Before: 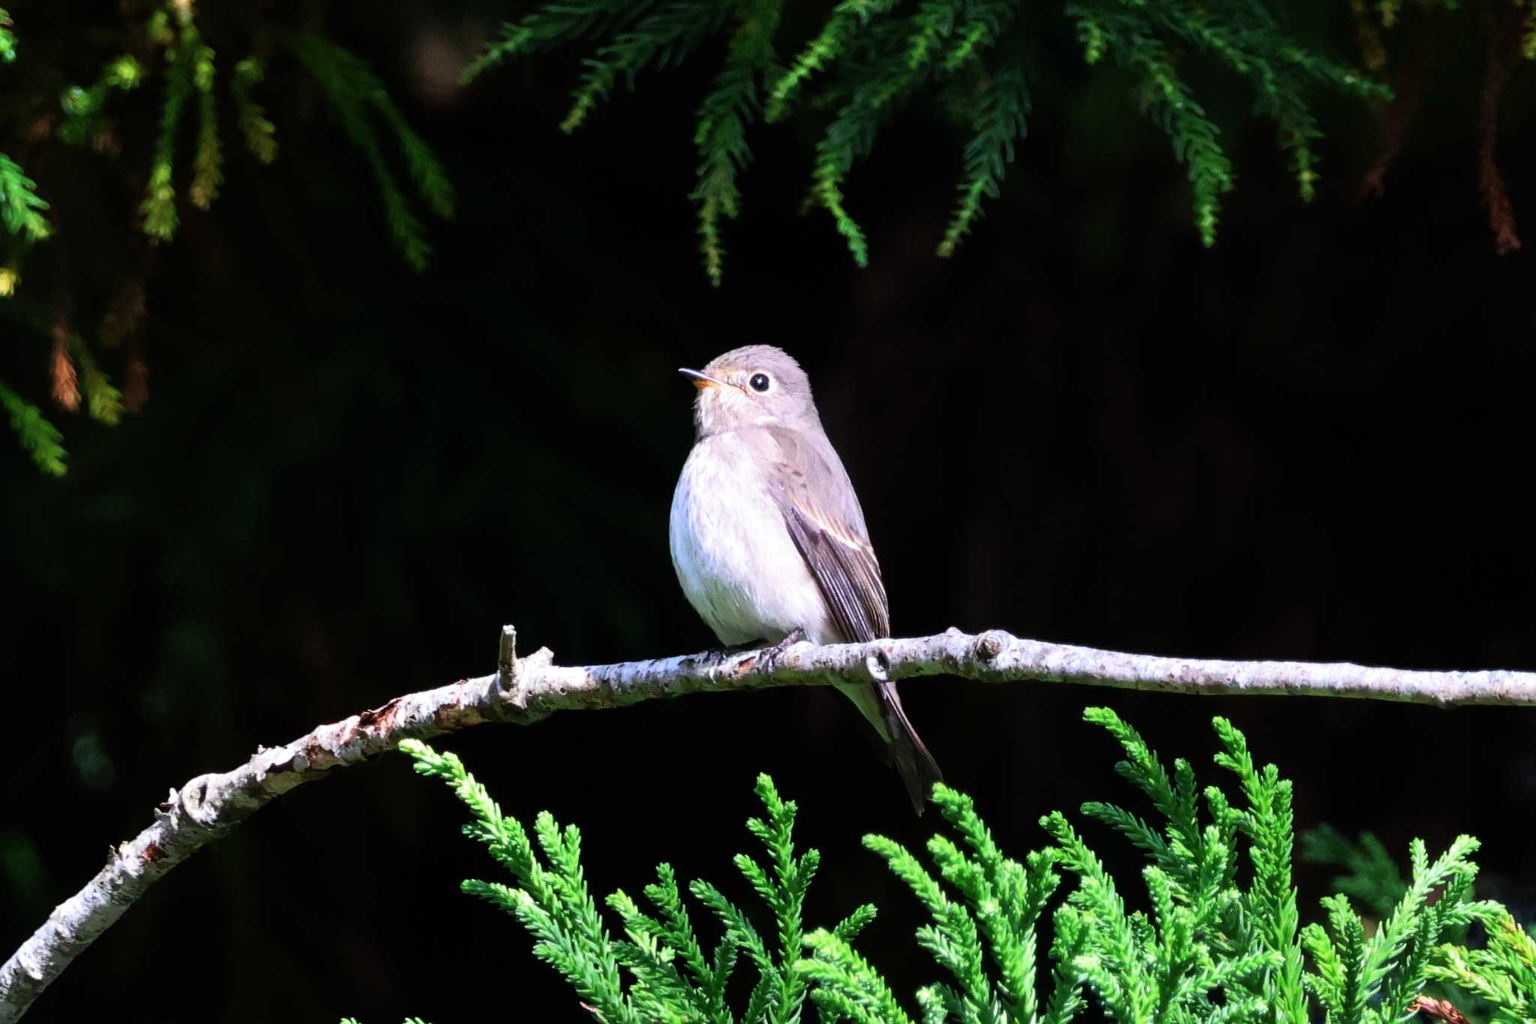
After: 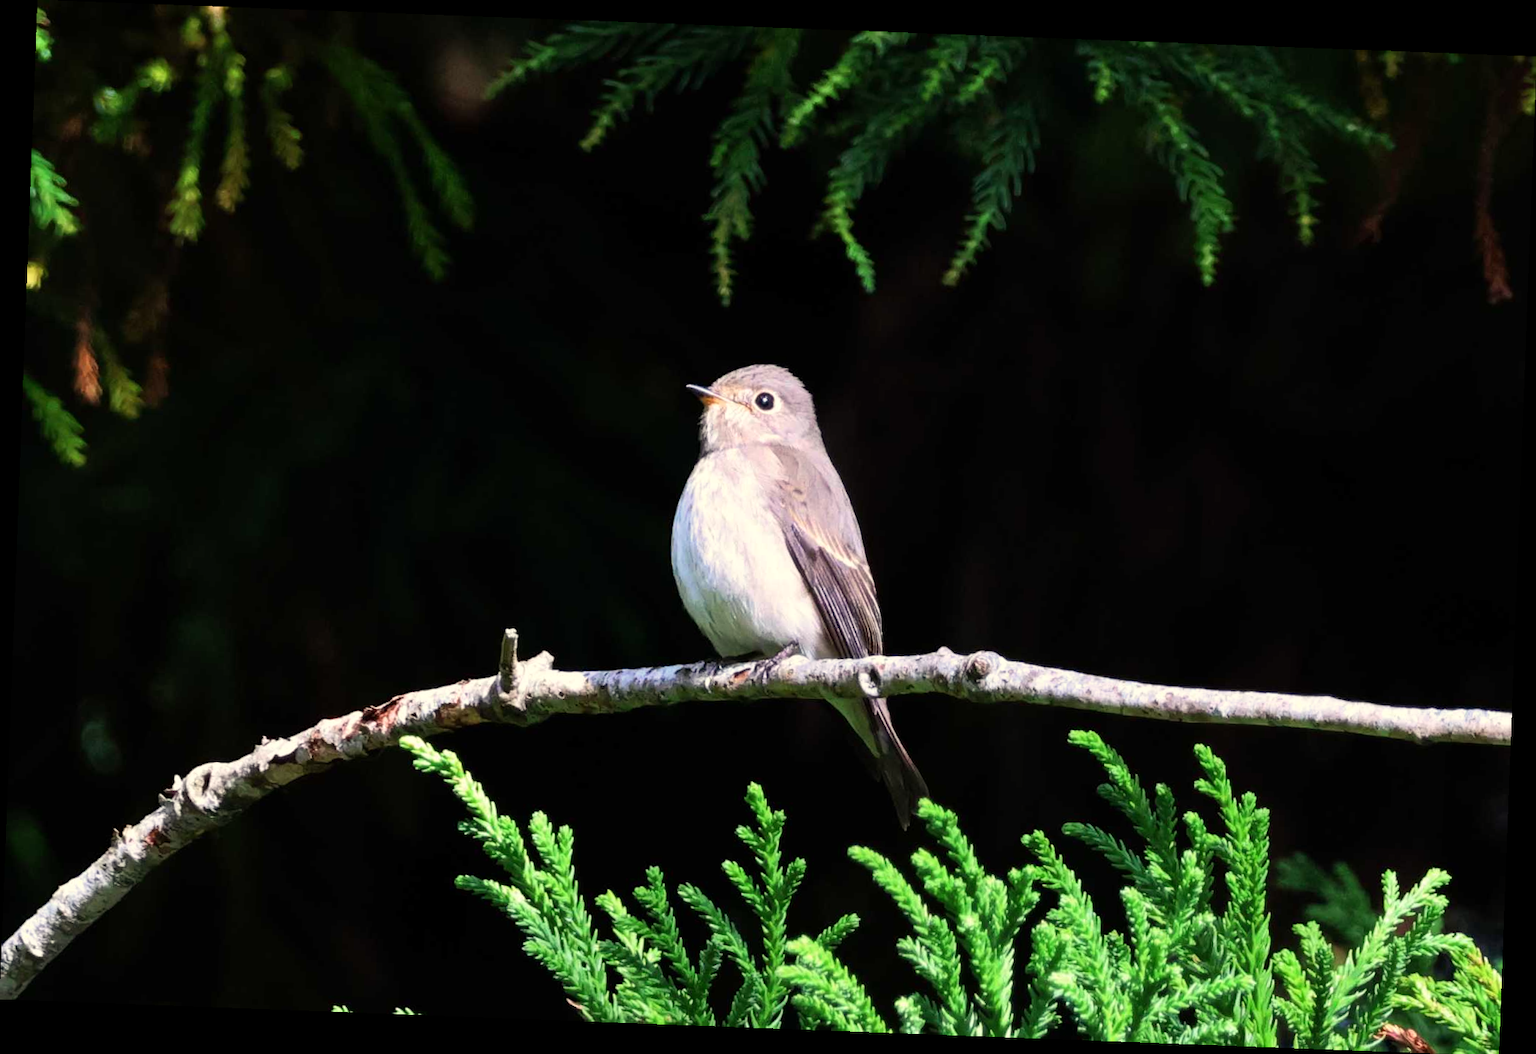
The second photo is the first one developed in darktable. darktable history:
rotate and perspective: rotation 2.17°, automatic cropping off
white balance: red 1.029, blue 0.92
